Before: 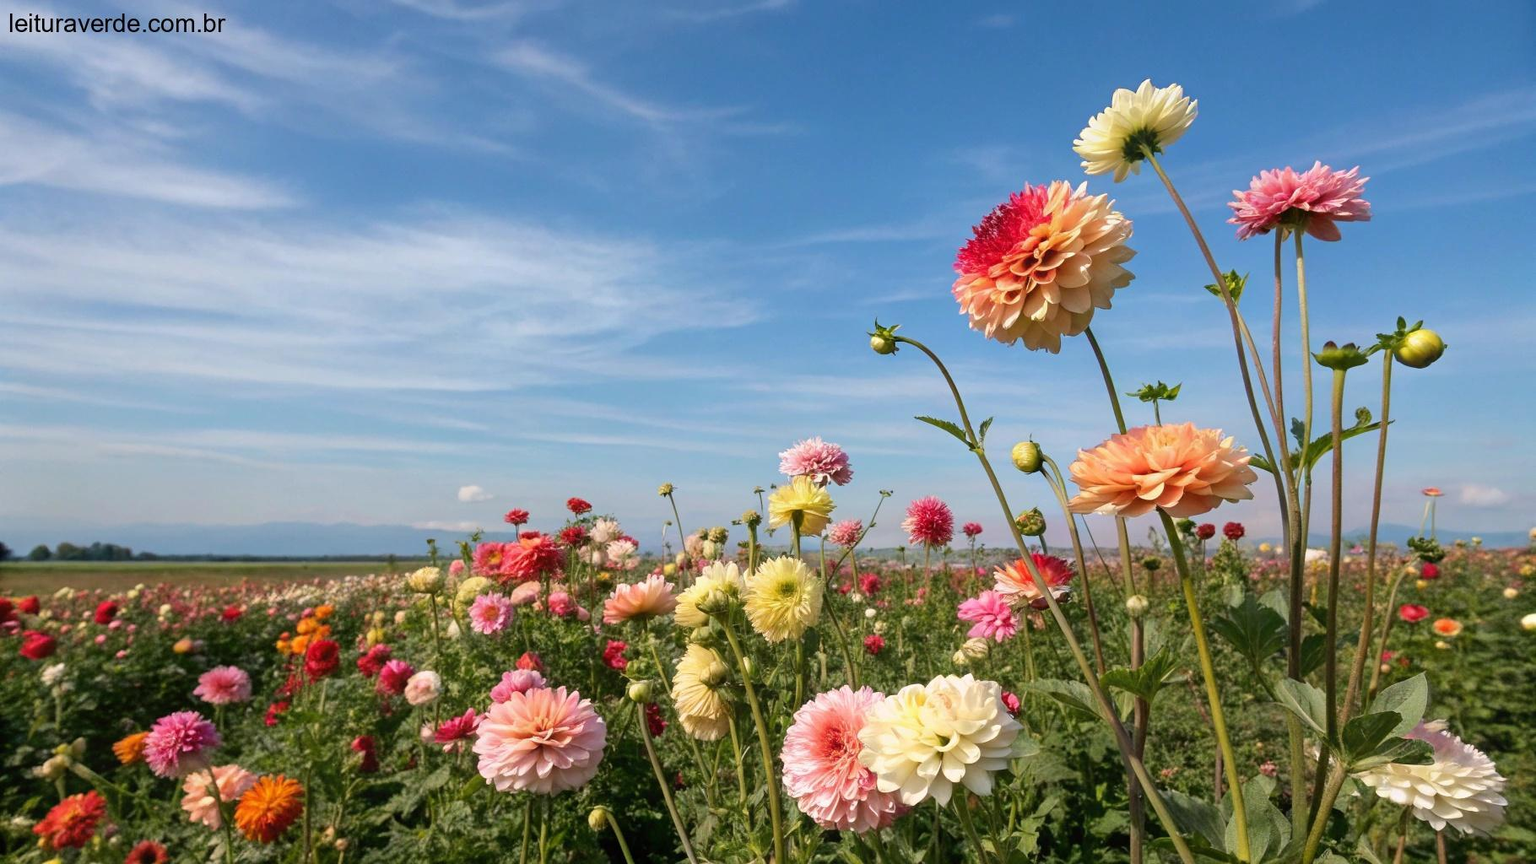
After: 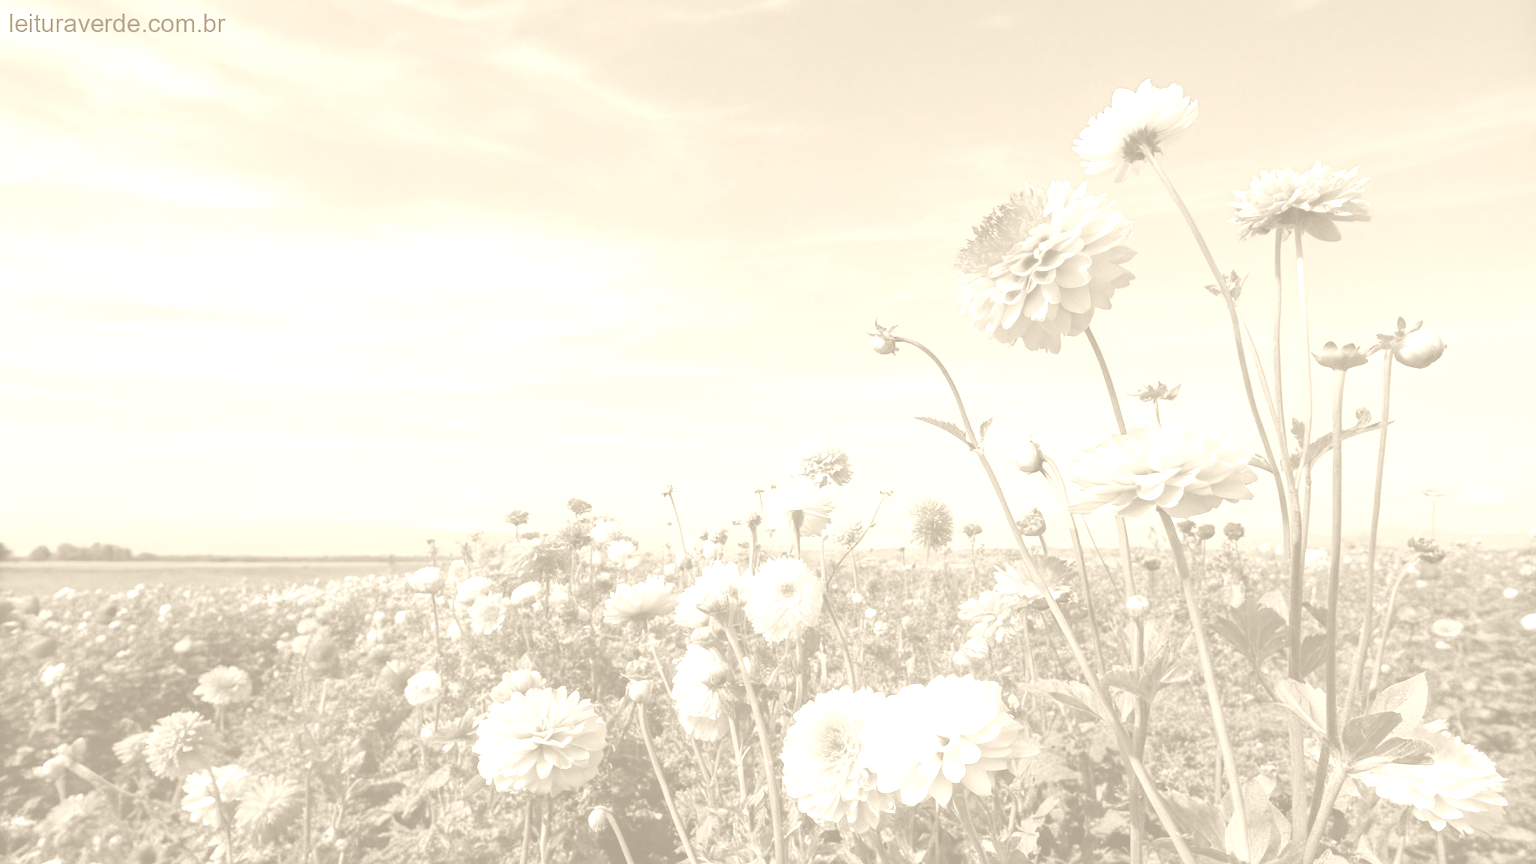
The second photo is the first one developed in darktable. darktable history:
color contrast: green-magenta contrast 1.2, blue-yellow contrast 1.2
color correction: highlights a* -7.23, highlights b* -0.161, shadows a* 20.08, shadows b* 11.73
colorize: hue 36°, saturation 71%, lightness 80.79%
white balance: red 0.967, blue 1.119, emerald 0.756
